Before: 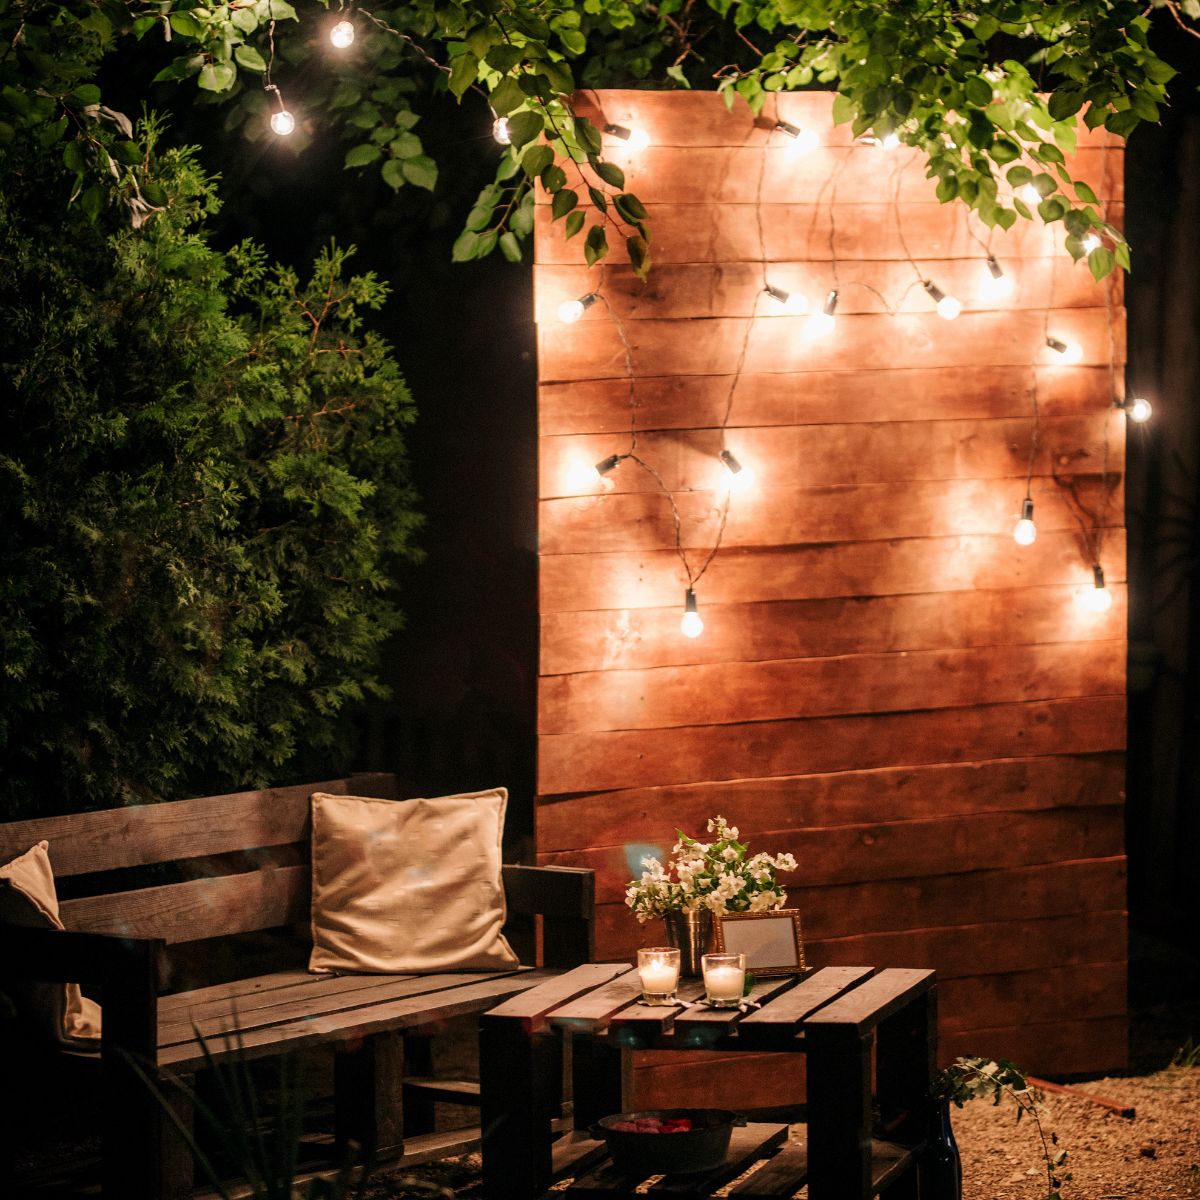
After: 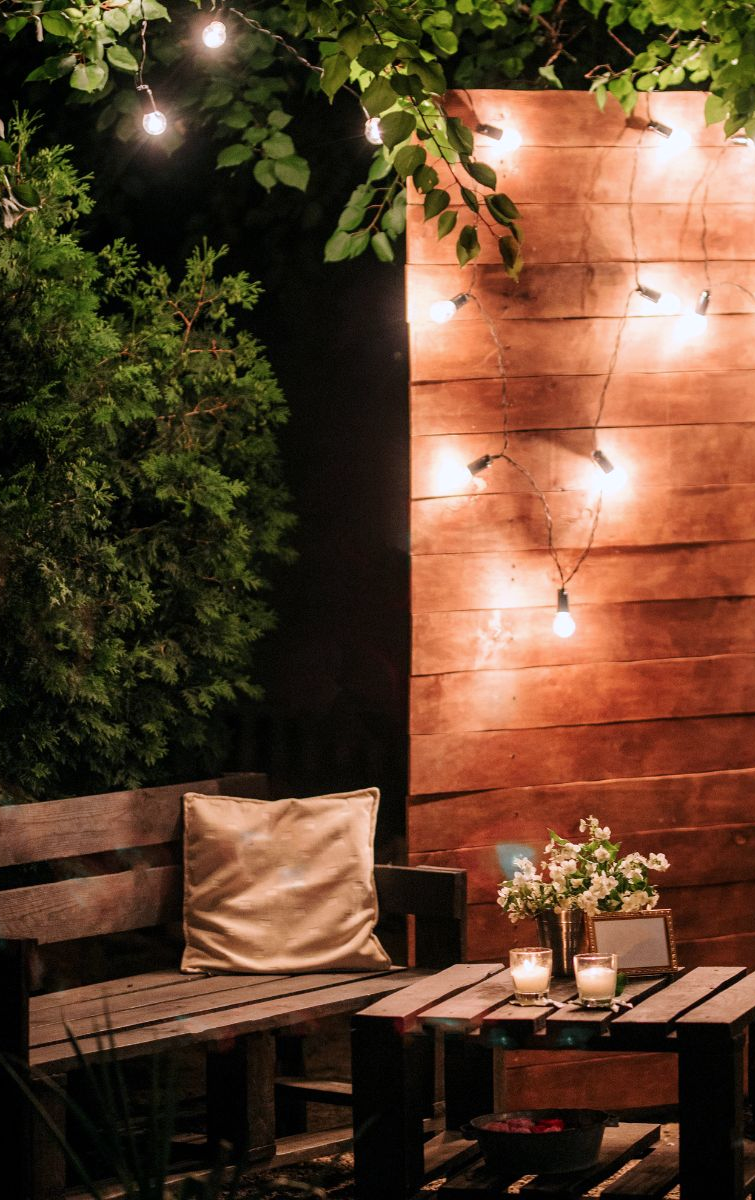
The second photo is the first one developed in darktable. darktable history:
crop: left 10.674%, right 26.339%
color calibration: illuminant as shot in camera, x 0.358, y 0.373, temperature 4628.91 K
